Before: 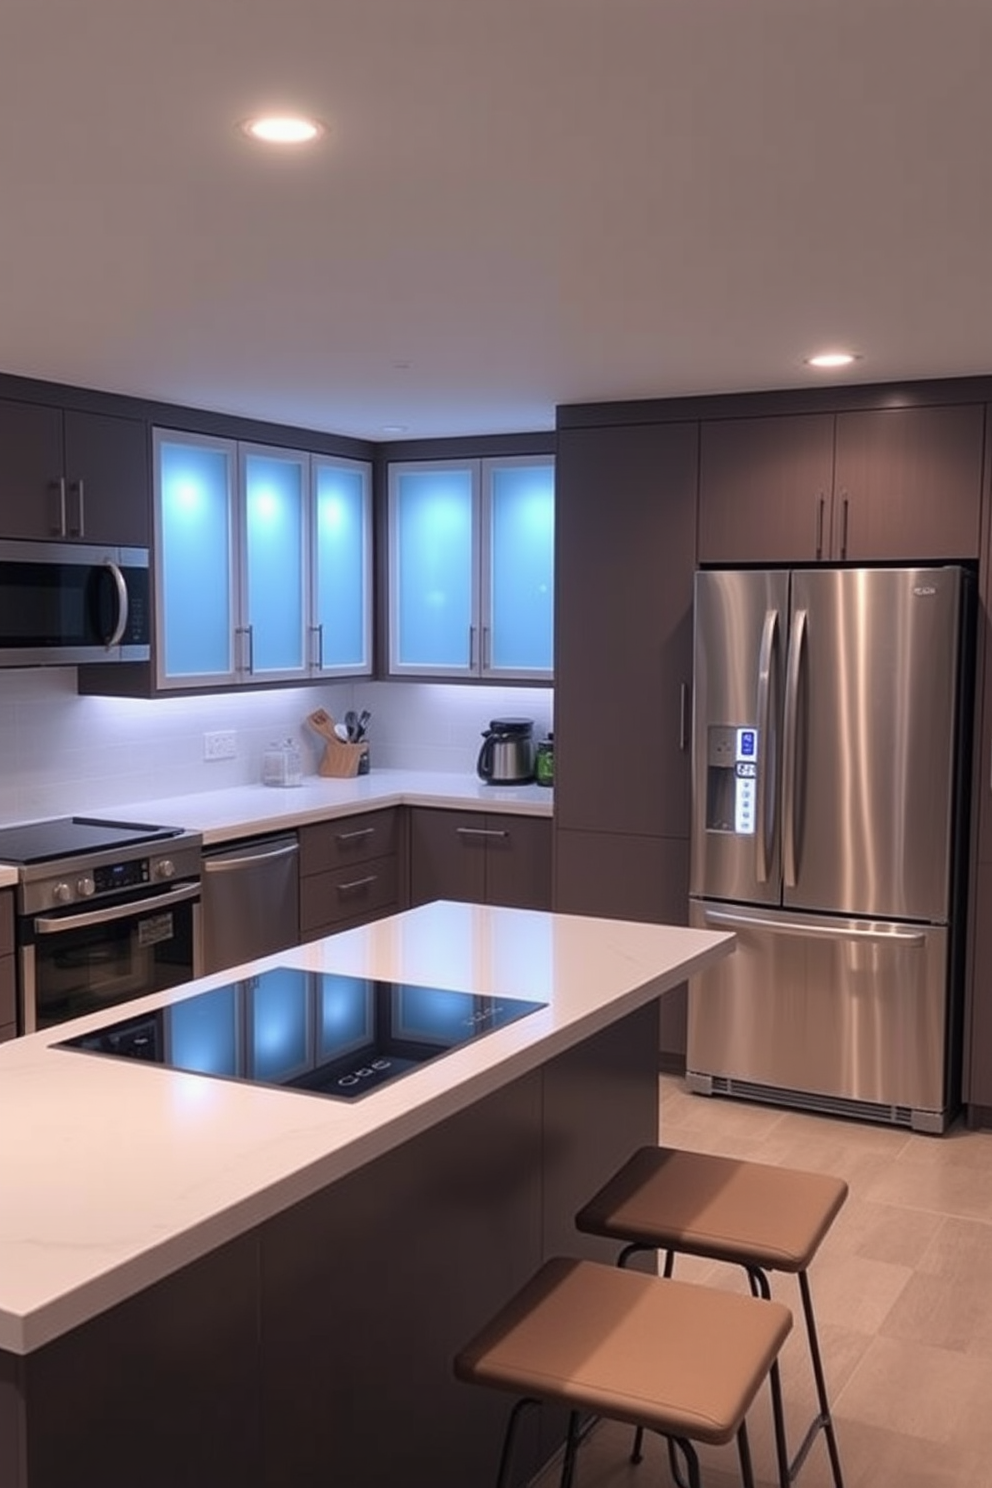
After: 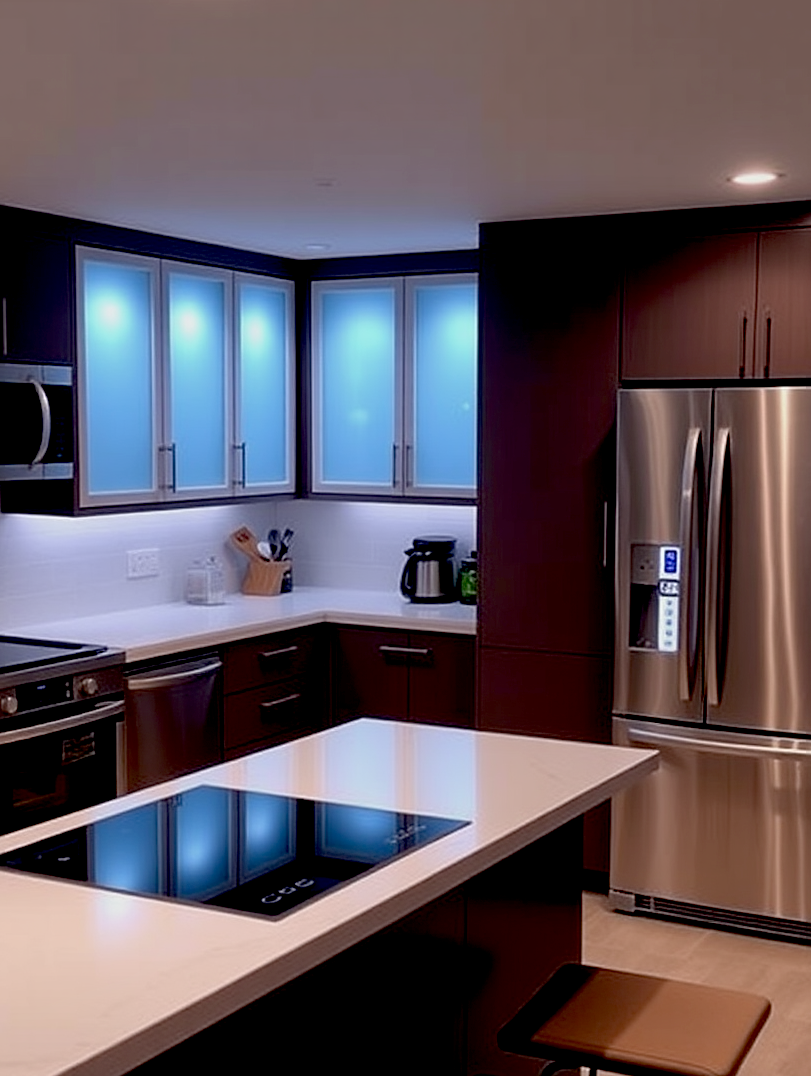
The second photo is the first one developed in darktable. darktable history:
crop: left 7.862%, top 12.275%, right 10.311%, bottom 15.411%
exposure: black level correction 0.046, exposure -0.23 EV, compensate exposure bias true, compensate highlight preservation false
tone equalizer: -8 EV 0.097 EV
sharpen: radius 1.907, amount 0.407, threshold 1.242
